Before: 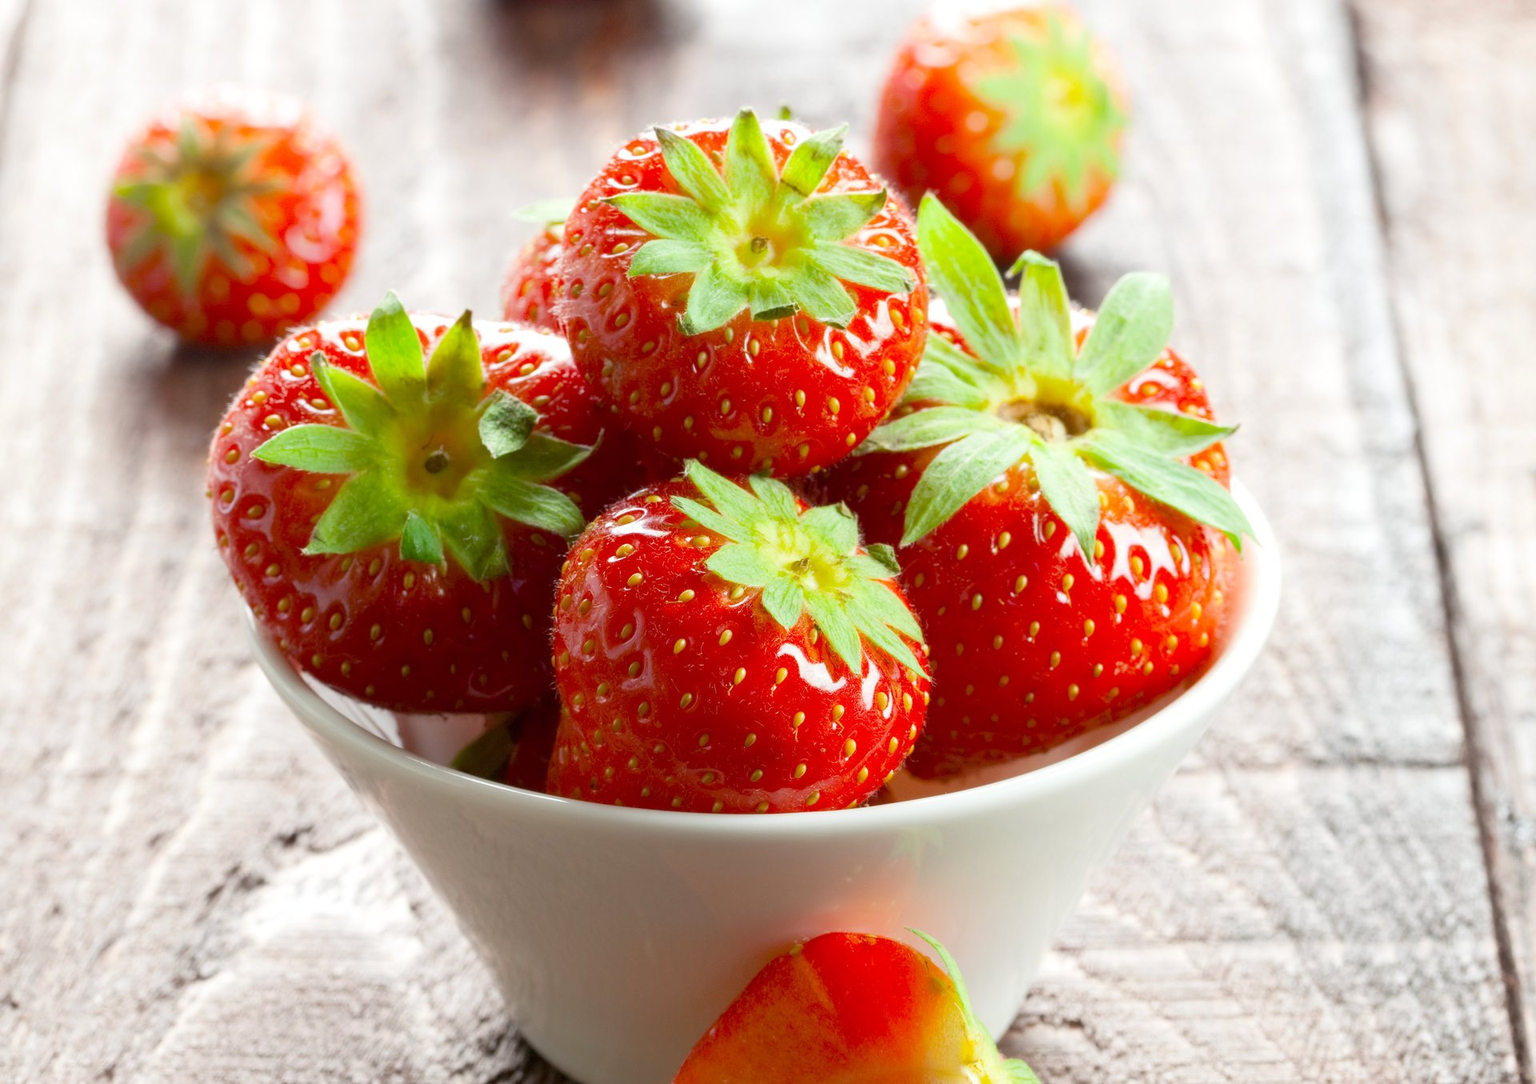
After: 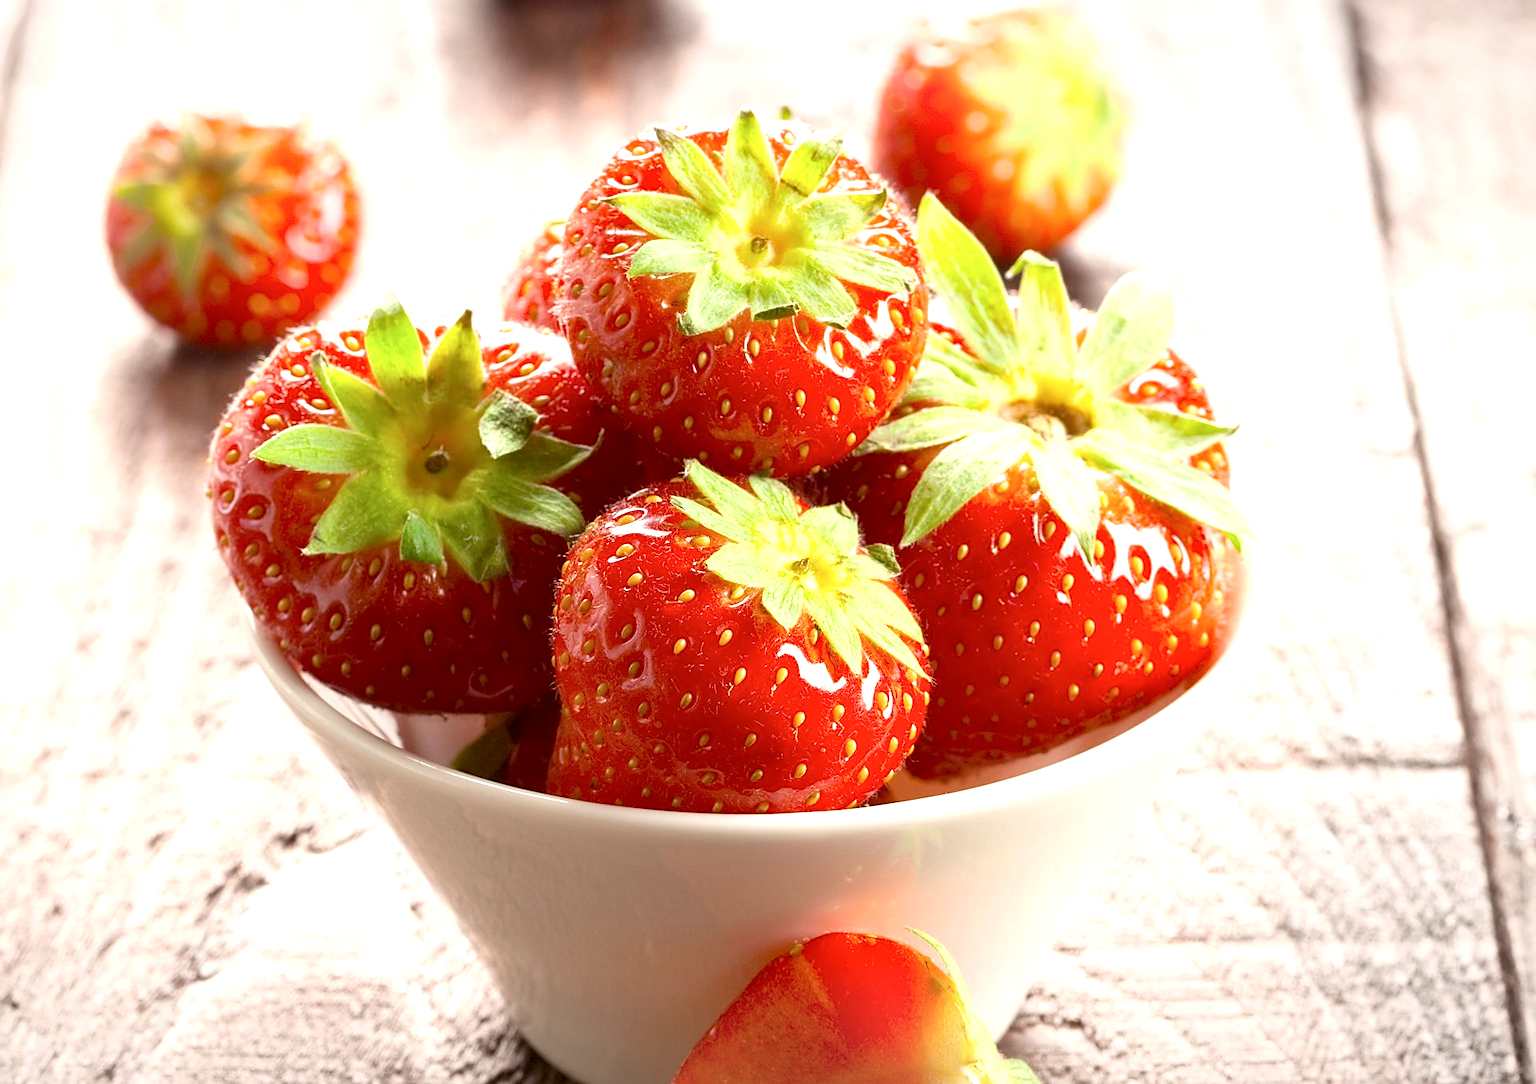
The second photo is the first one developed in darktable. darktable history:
shadows and highlights: shadows 11.4, white point adjustment 1.2, highlights -1.28, soften with gaussian
sharpen: on, module defaults
color correction: highlights a* 6.66, highlights b* 7.61, shadows a* 6.35, shadows b* 6.88, saturation 0.879
exposure: black level correction 0, exposure 0.499 EV, compensate highlight preservation false
vignetting: fall-off start 98.63%, fall-off radius 100.67%, center (-0.123, -0.003), width/height ratio 1.424
local contrast: mode bilateral grid, contrast 21, coarseness 50, detail 120%, midtone range 0.2
